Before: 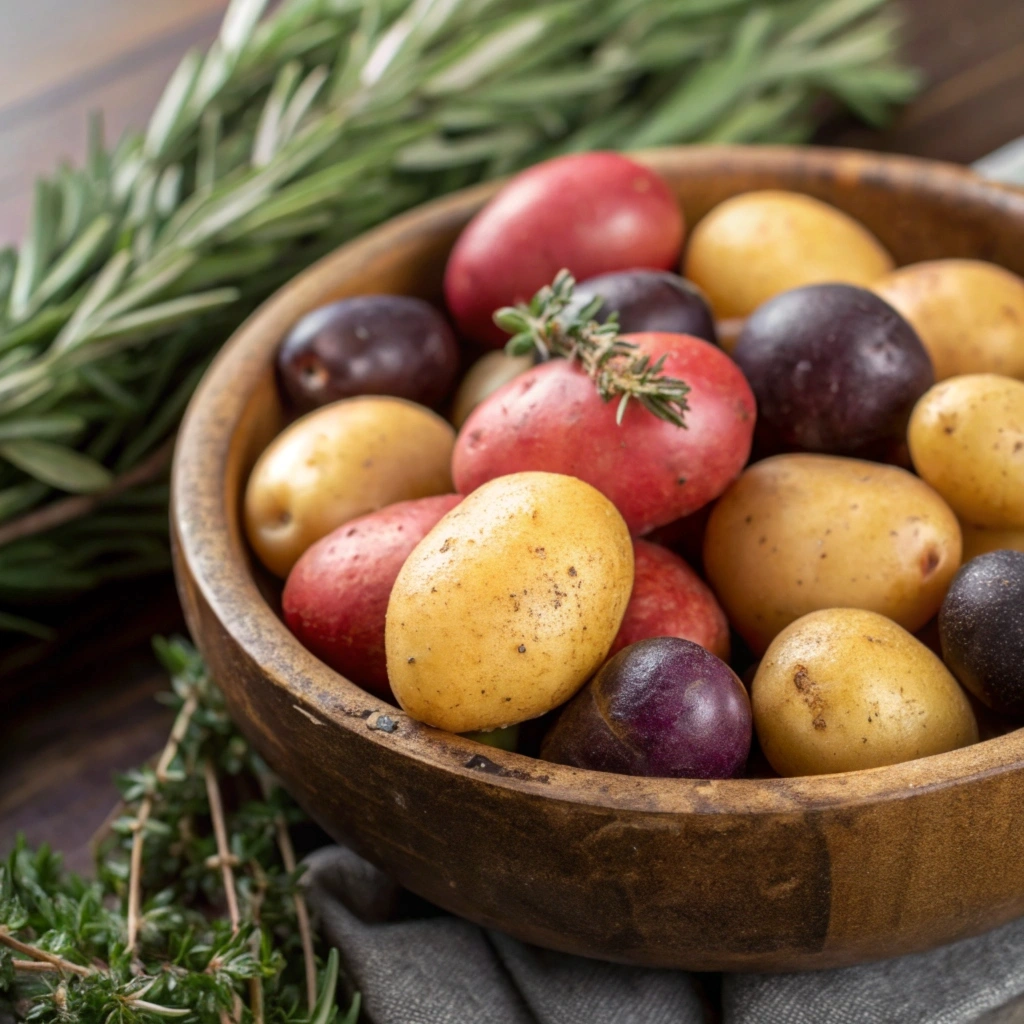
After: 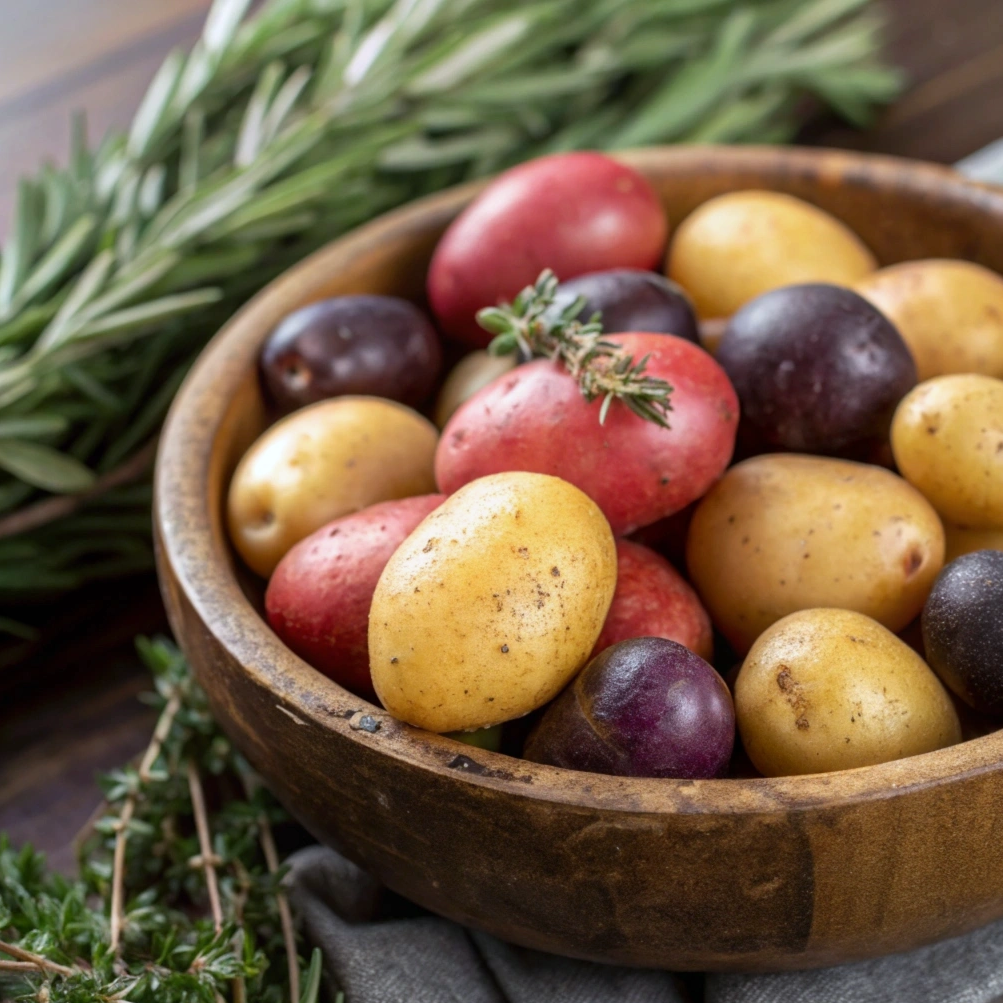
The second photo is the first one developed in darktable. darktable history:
crop: left 1.743%, right 0.268%, bottom 2.011%
white balance: red 0.974, blue 1.044
